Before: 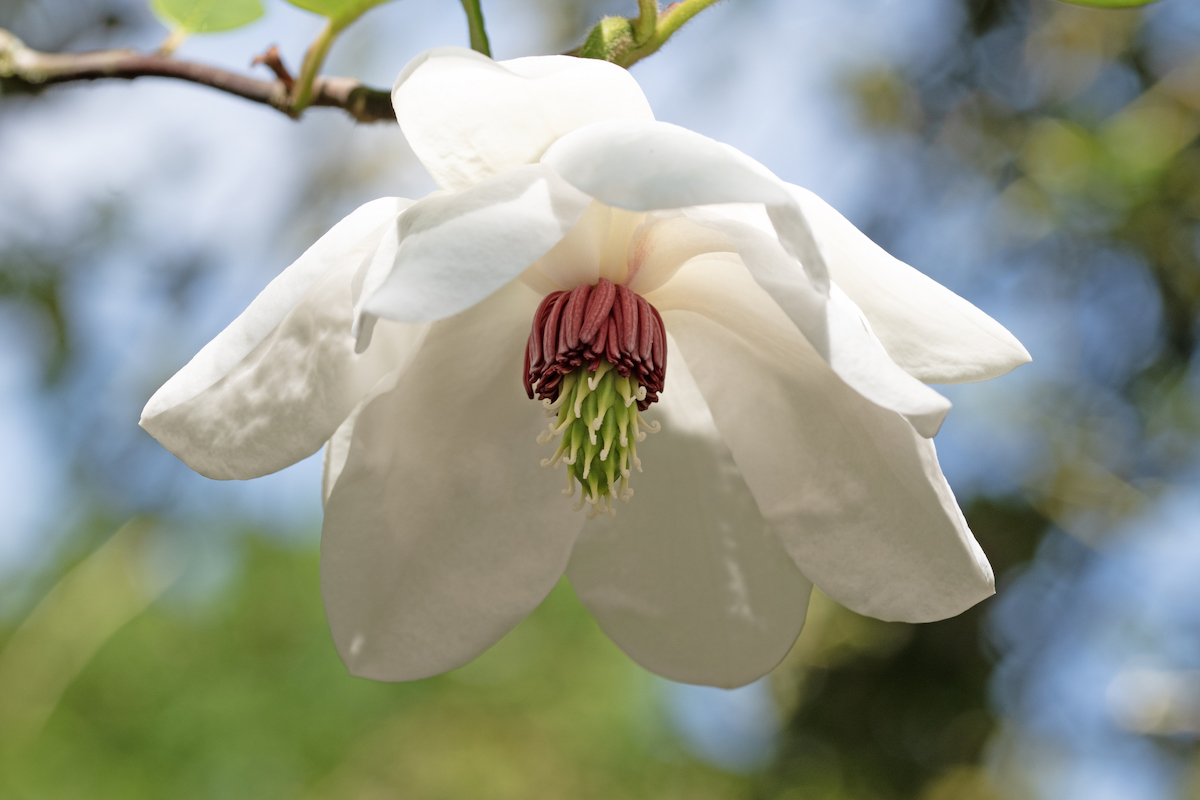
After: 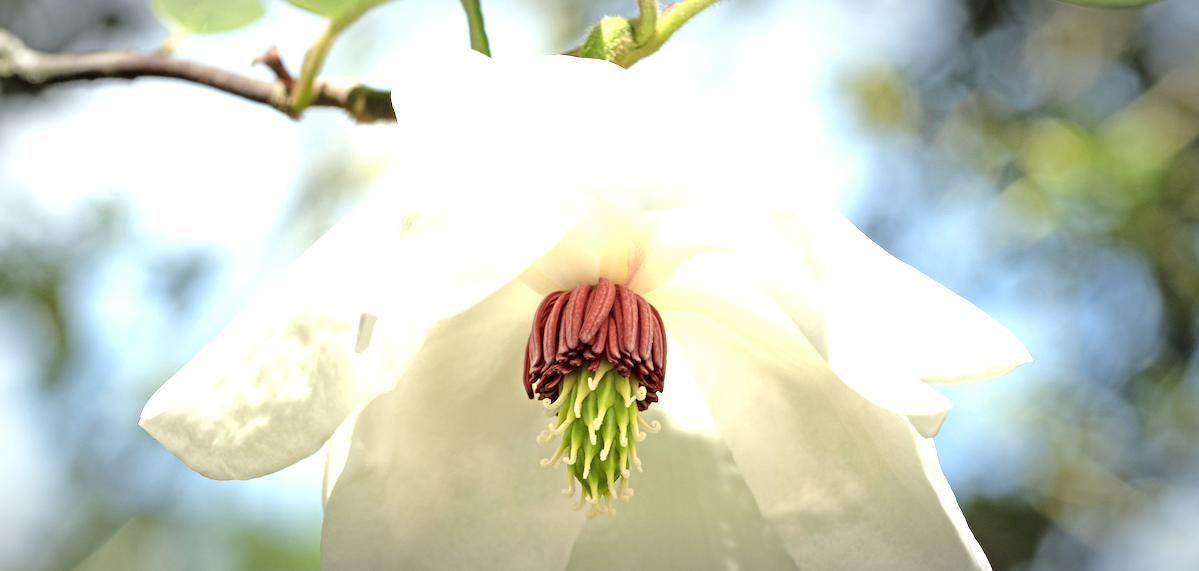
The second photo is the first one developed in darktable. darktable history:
vignetting: automatic ratio true
exposure: black level correction 0.001, exposure 1.129 EV, compensate exposure bias true, compensate highlight preservation false
crop: bottom 28.576%
color correction: highlights a* -4.28, highlights b* 6.53
